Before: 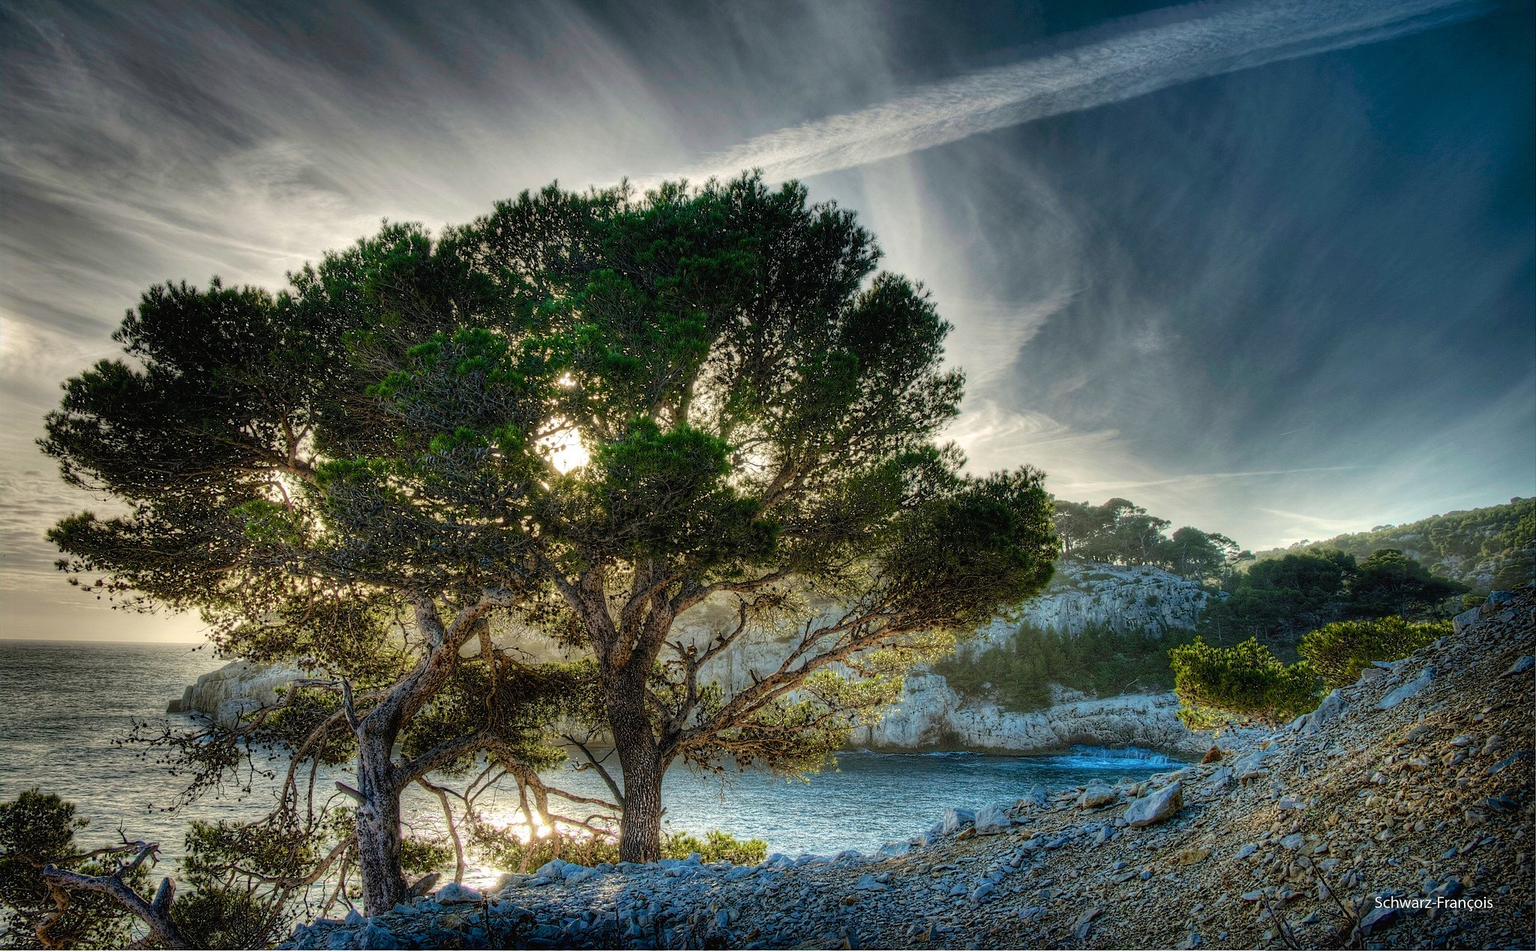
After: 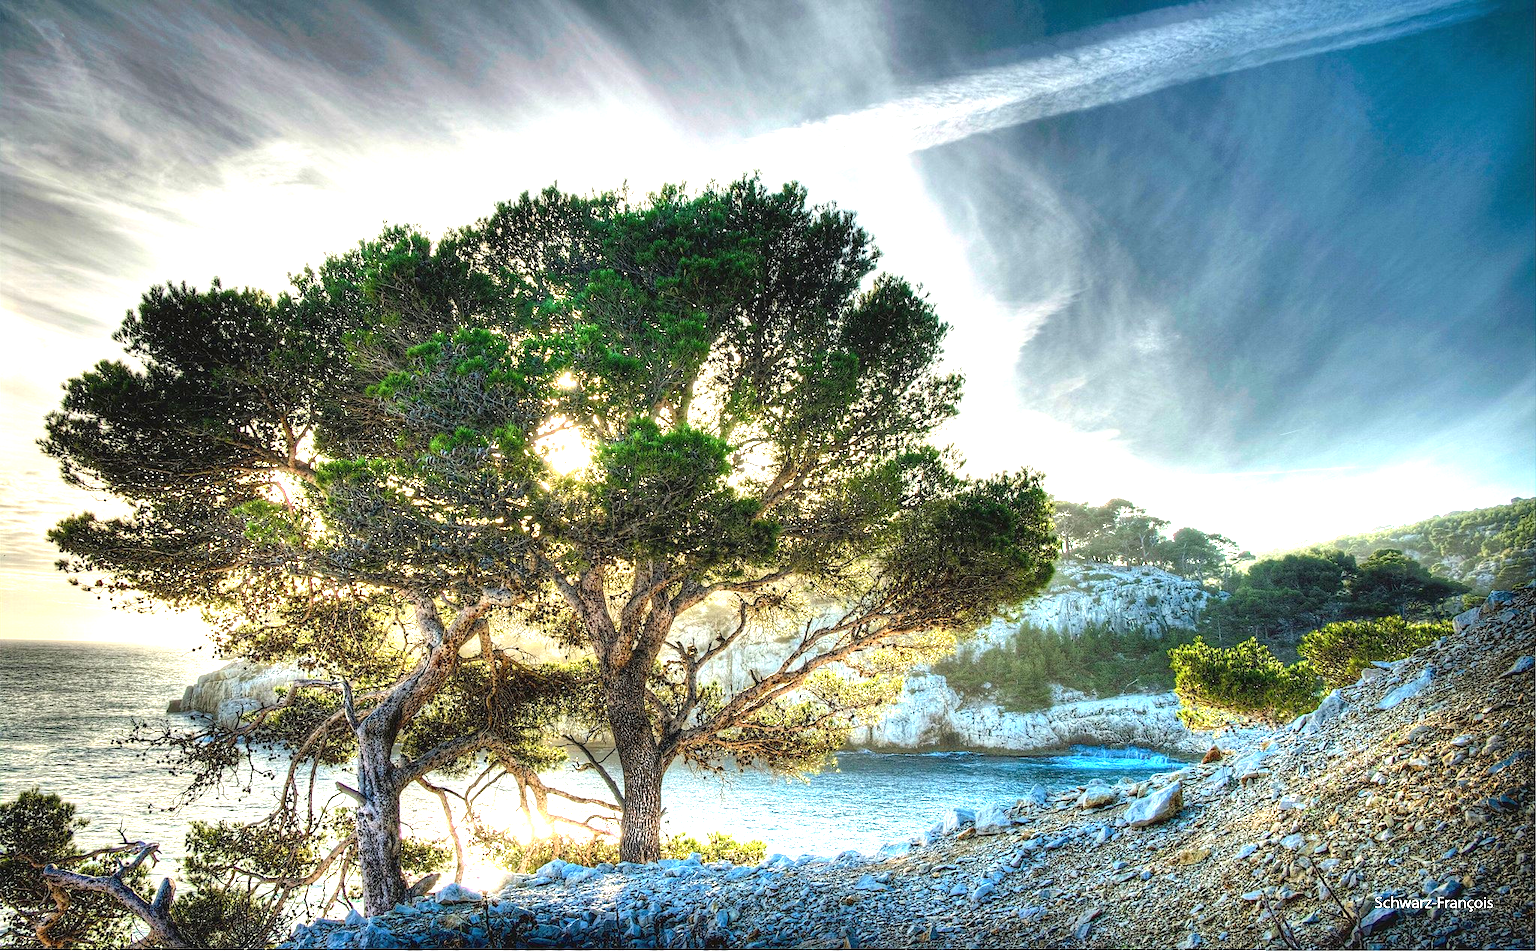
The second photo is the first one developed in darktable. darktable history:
exposure: black level correction 0, exposure 1.738 EV, compensate highlight preservation false
